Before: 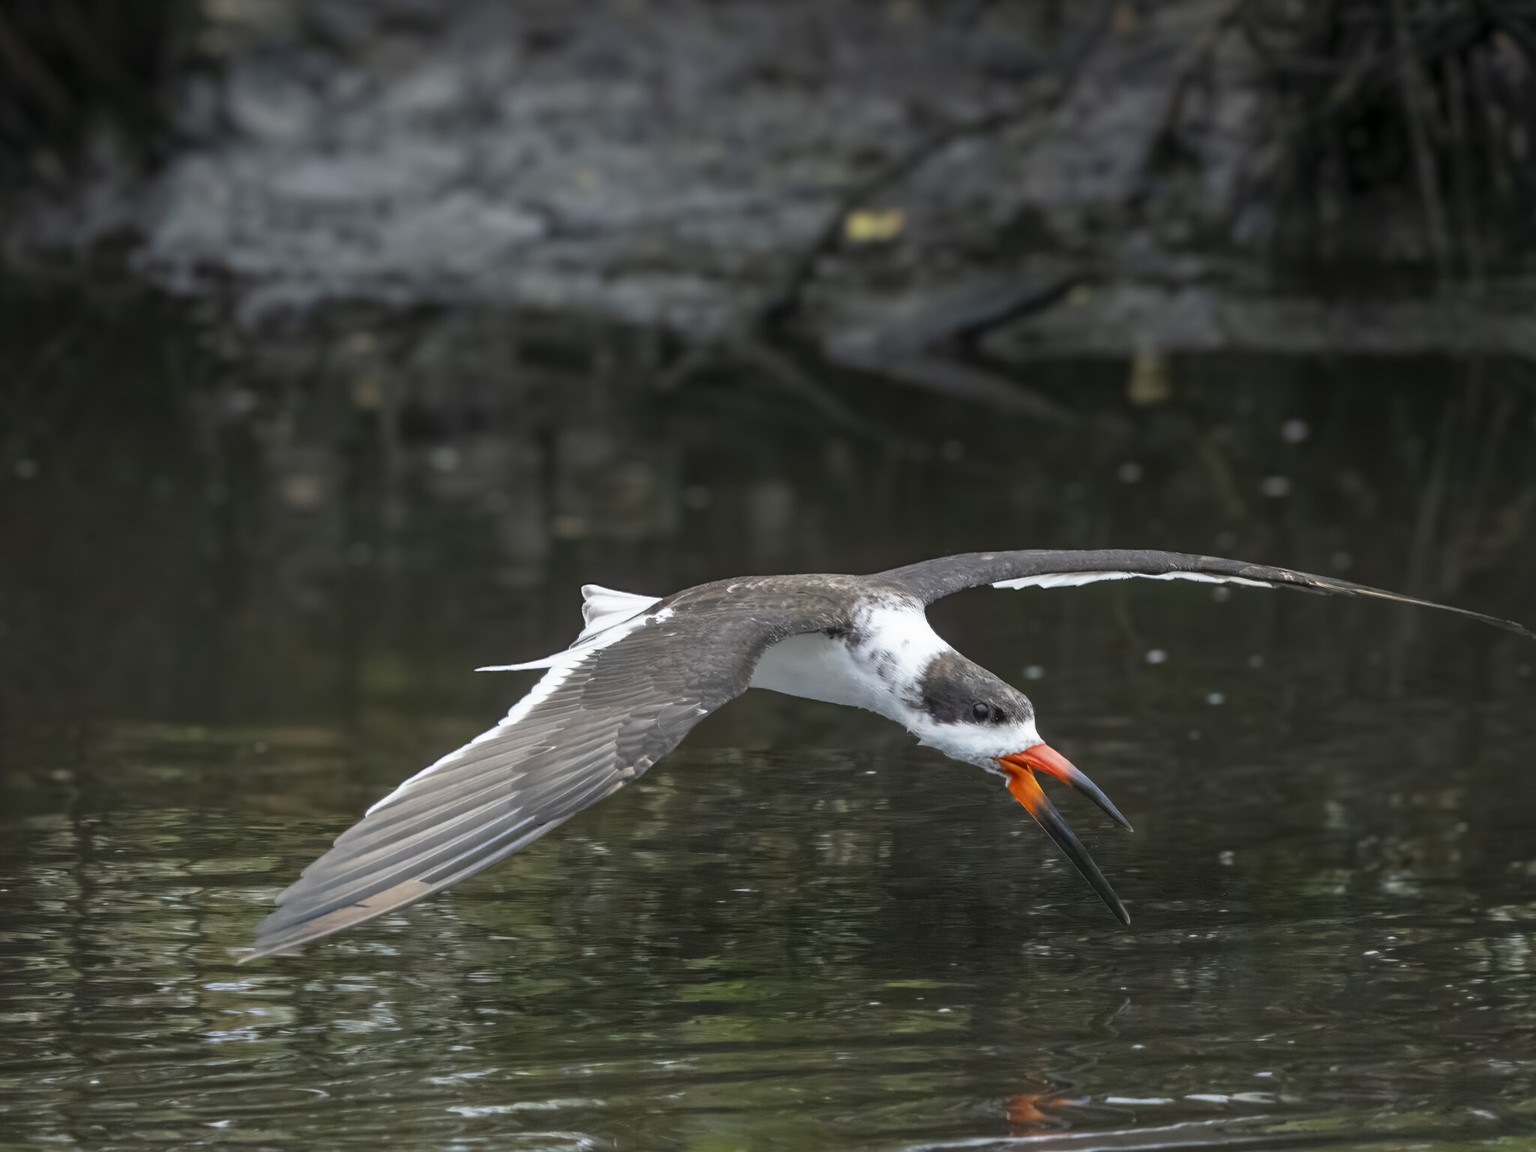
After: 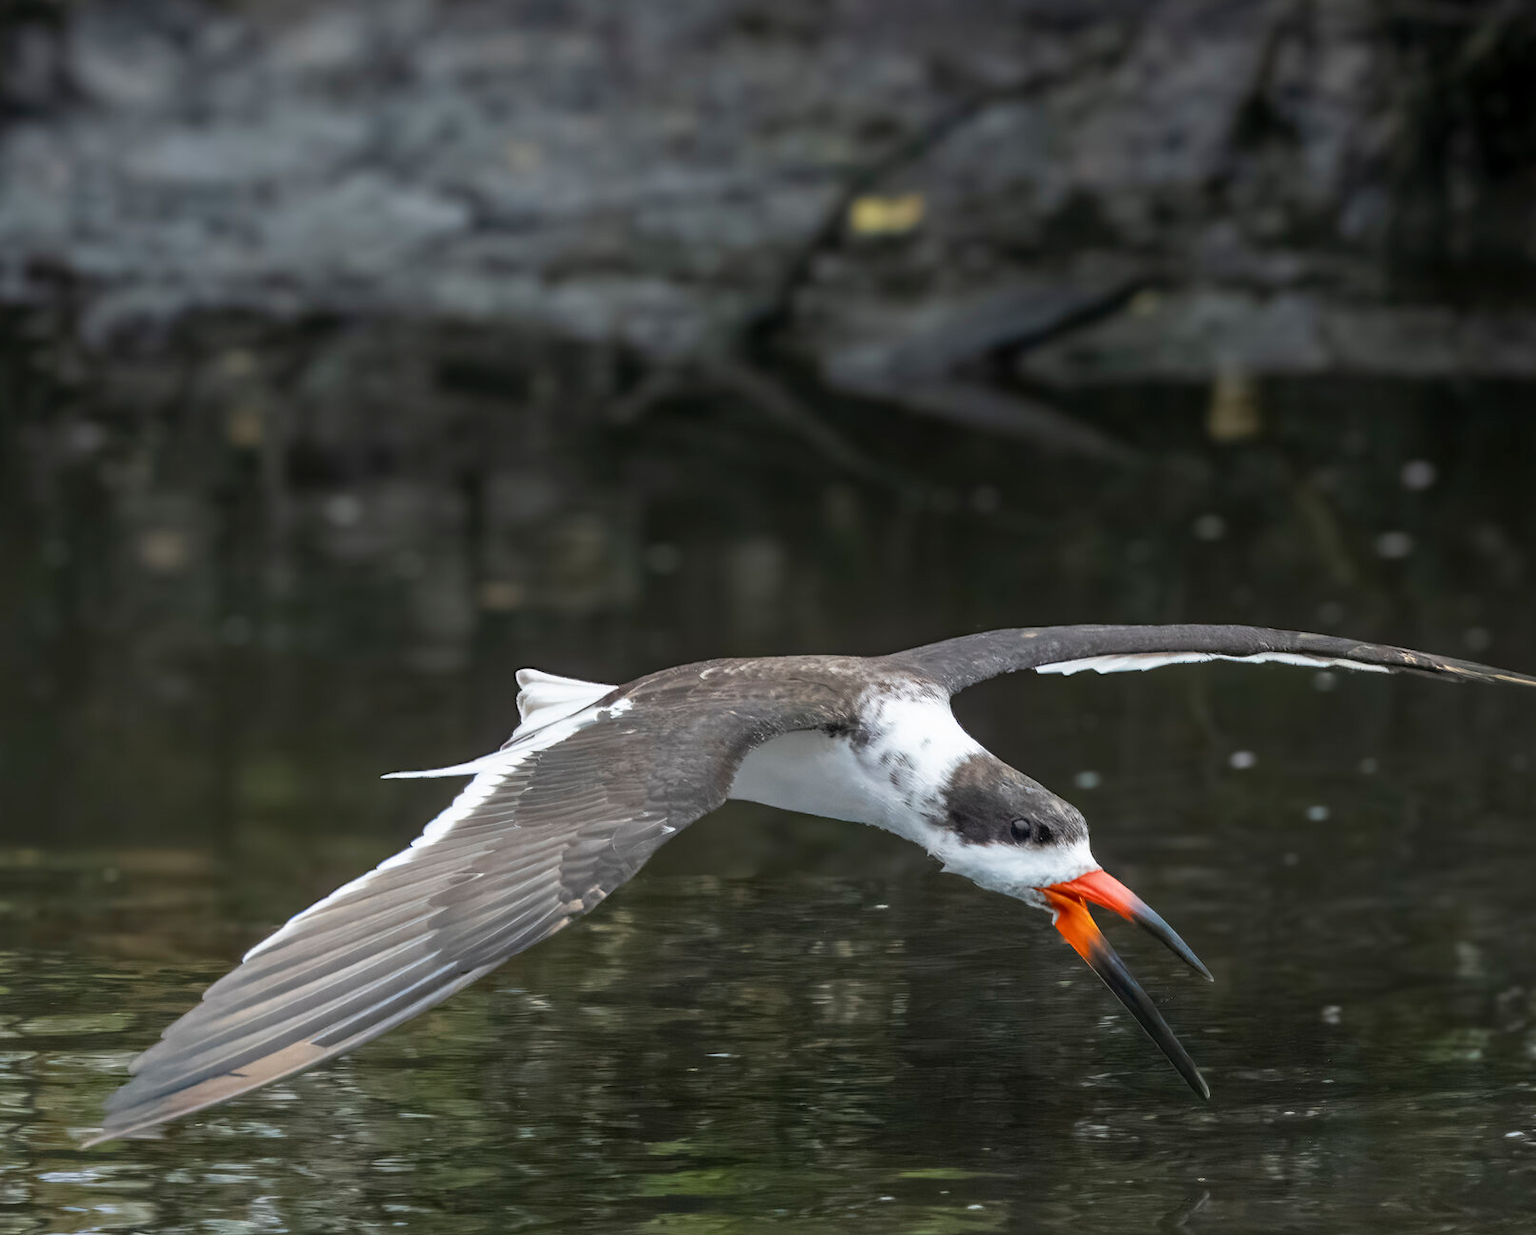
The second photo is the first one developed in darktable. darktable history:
crop: left 11.315%, top 4.88%, right 9.571%, bottom 10.282%
